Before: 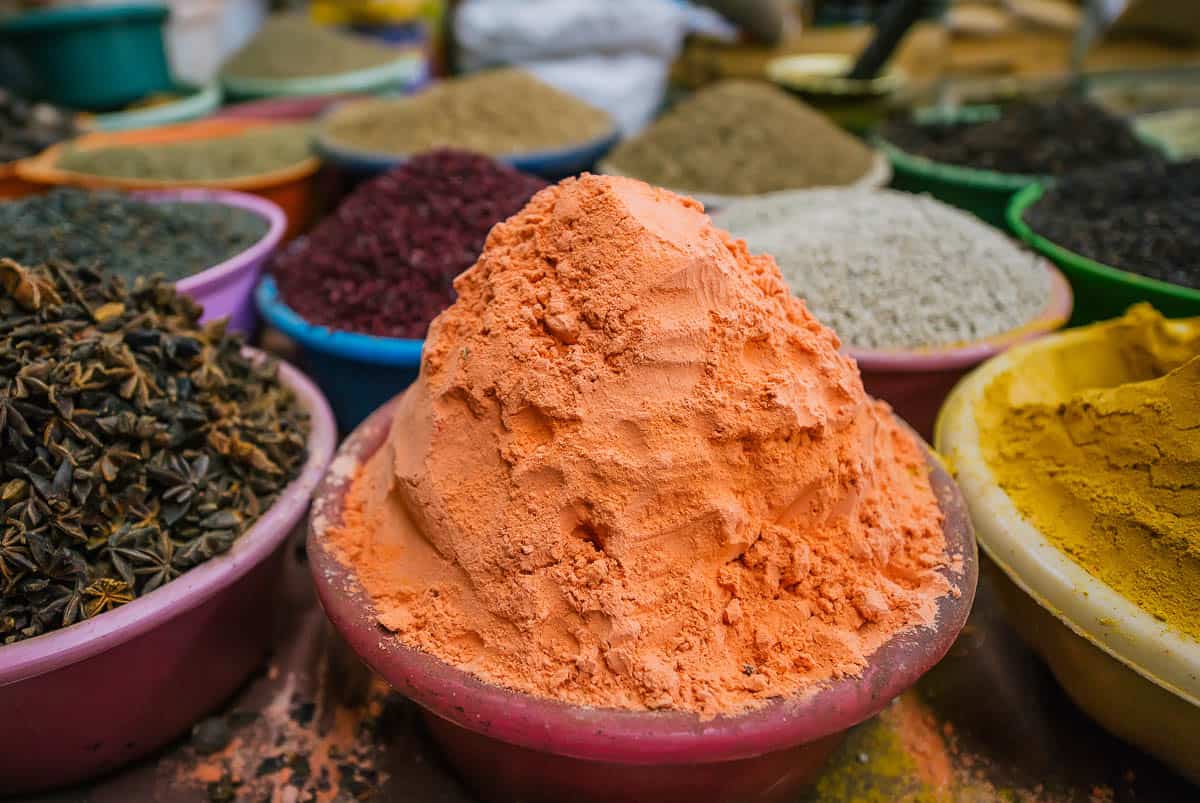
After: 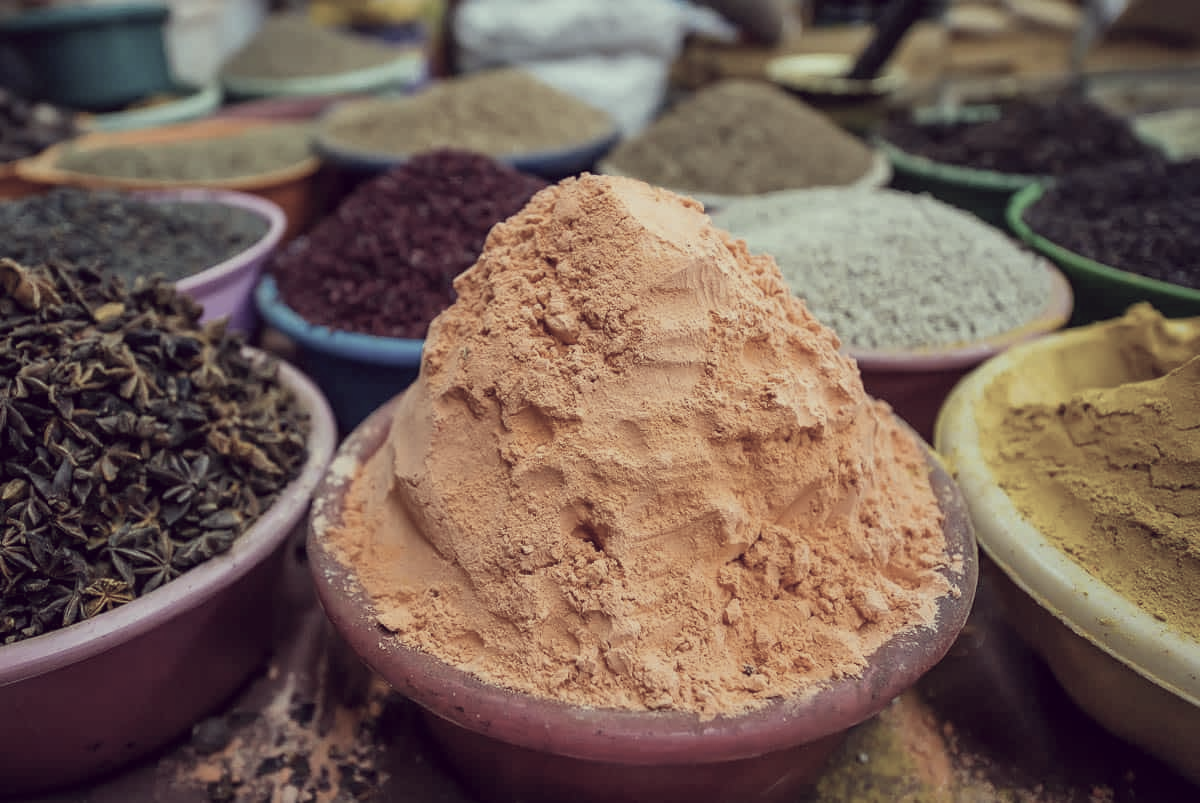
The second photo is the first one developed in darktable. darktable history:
color correction: highlights a* -20.36, highlights b* 21.05, shadows a* 19.32, shadows b* -20.54, saturation 0.454
